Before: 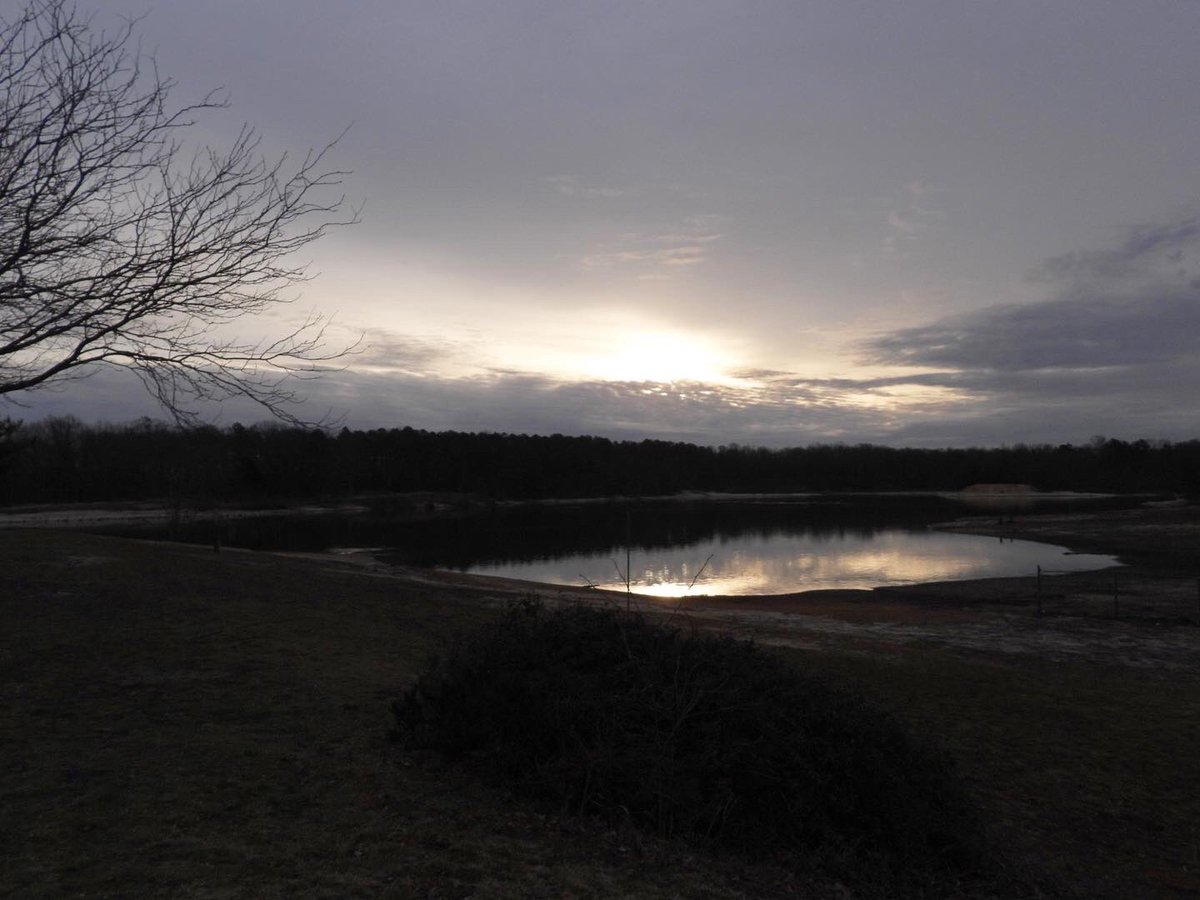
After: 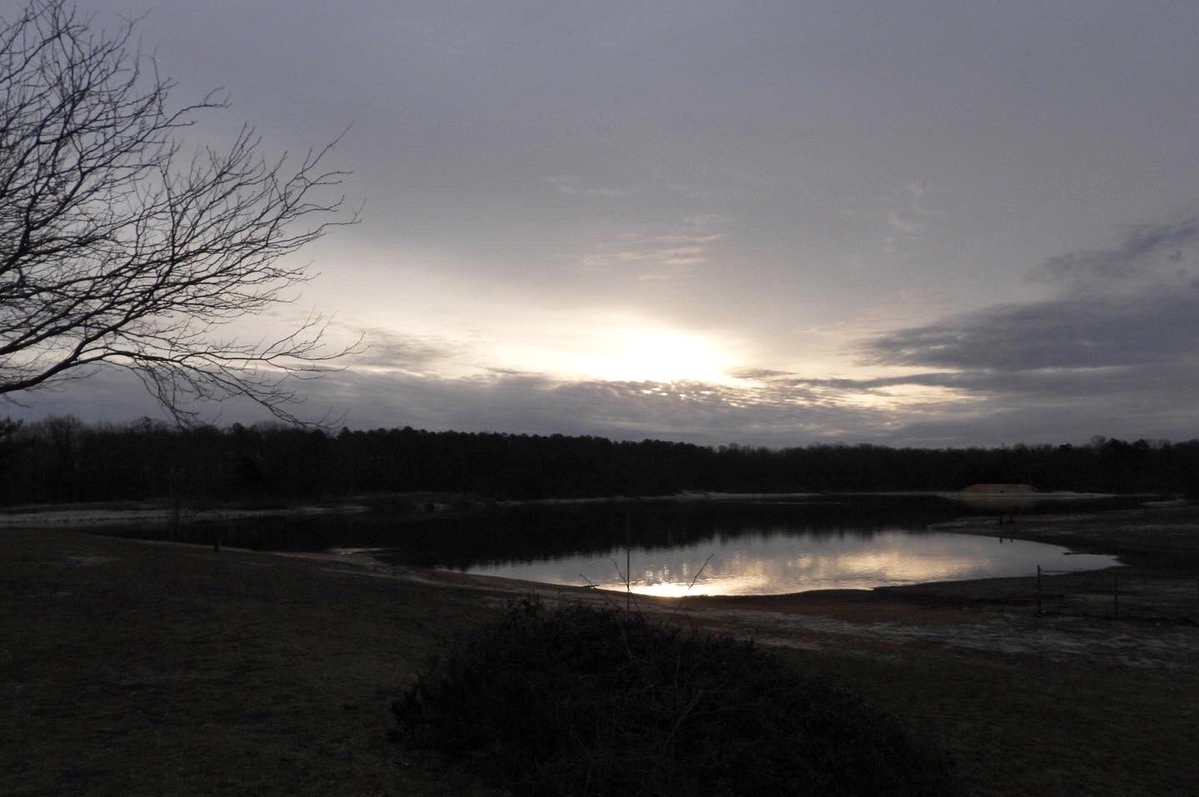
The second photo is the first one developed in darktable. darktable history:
local contrast: mode bilateral grid, contrast 20, coarseness 51, detail 120%, midtone range 0.2
crop and rotate: top 0%, bottom 11.377%
shadows and highlights: radius 334.64, shadows 63.4, highlights 4.31, compress 87.42%, soften with gaussian
contrast brightness saturation: saturation -0.064
